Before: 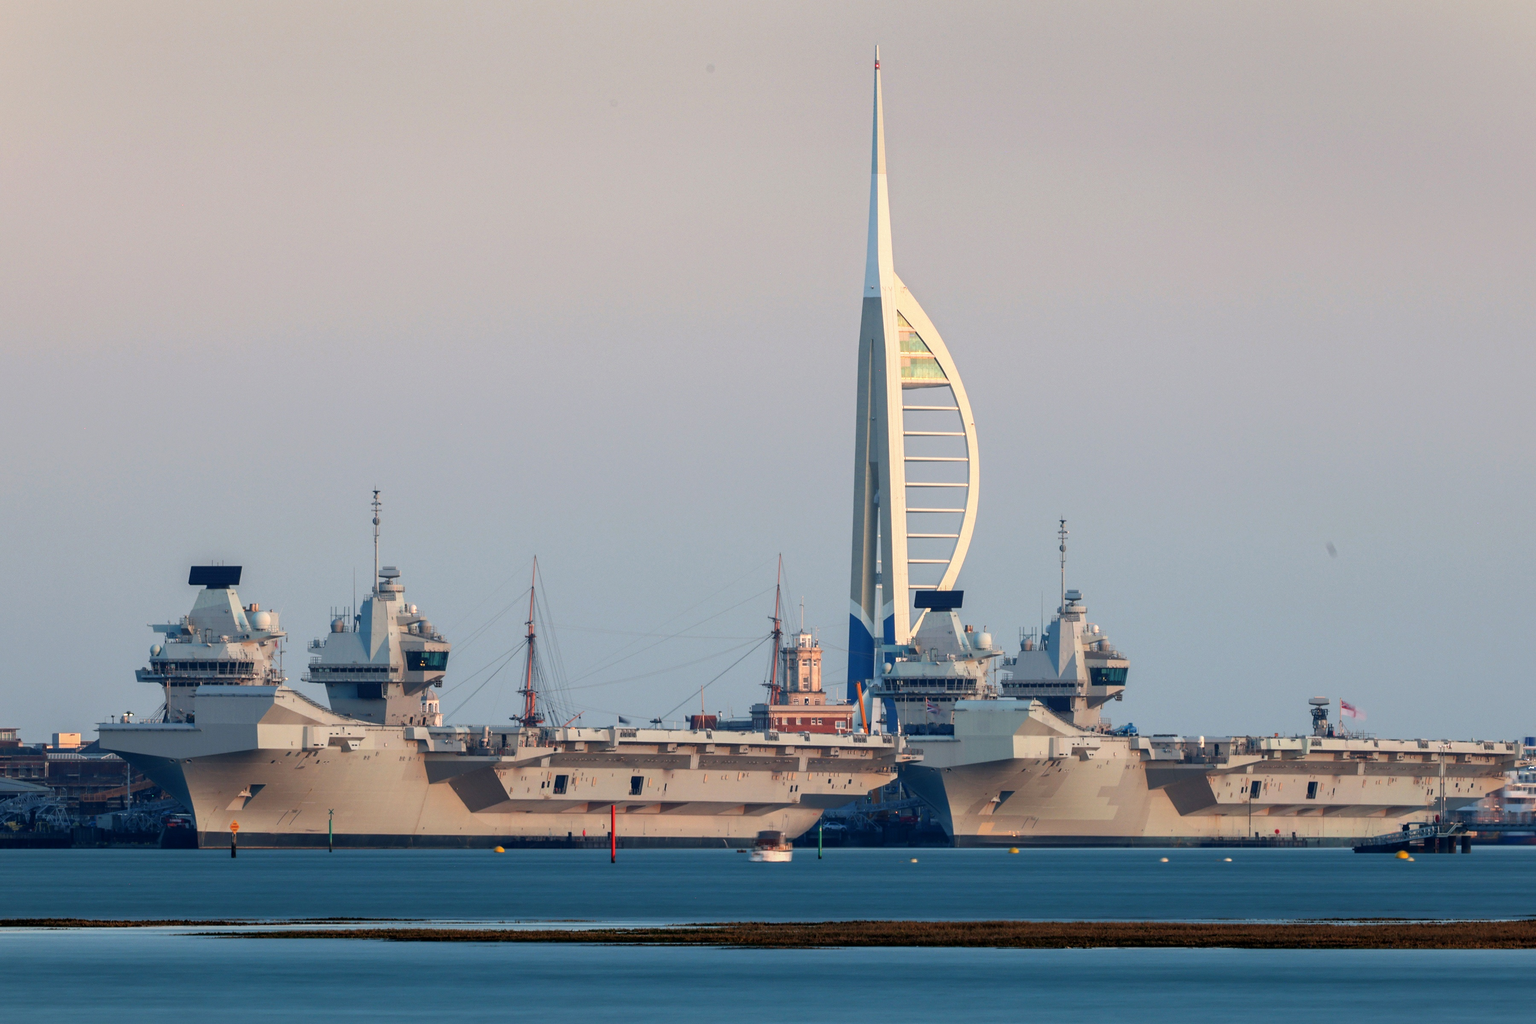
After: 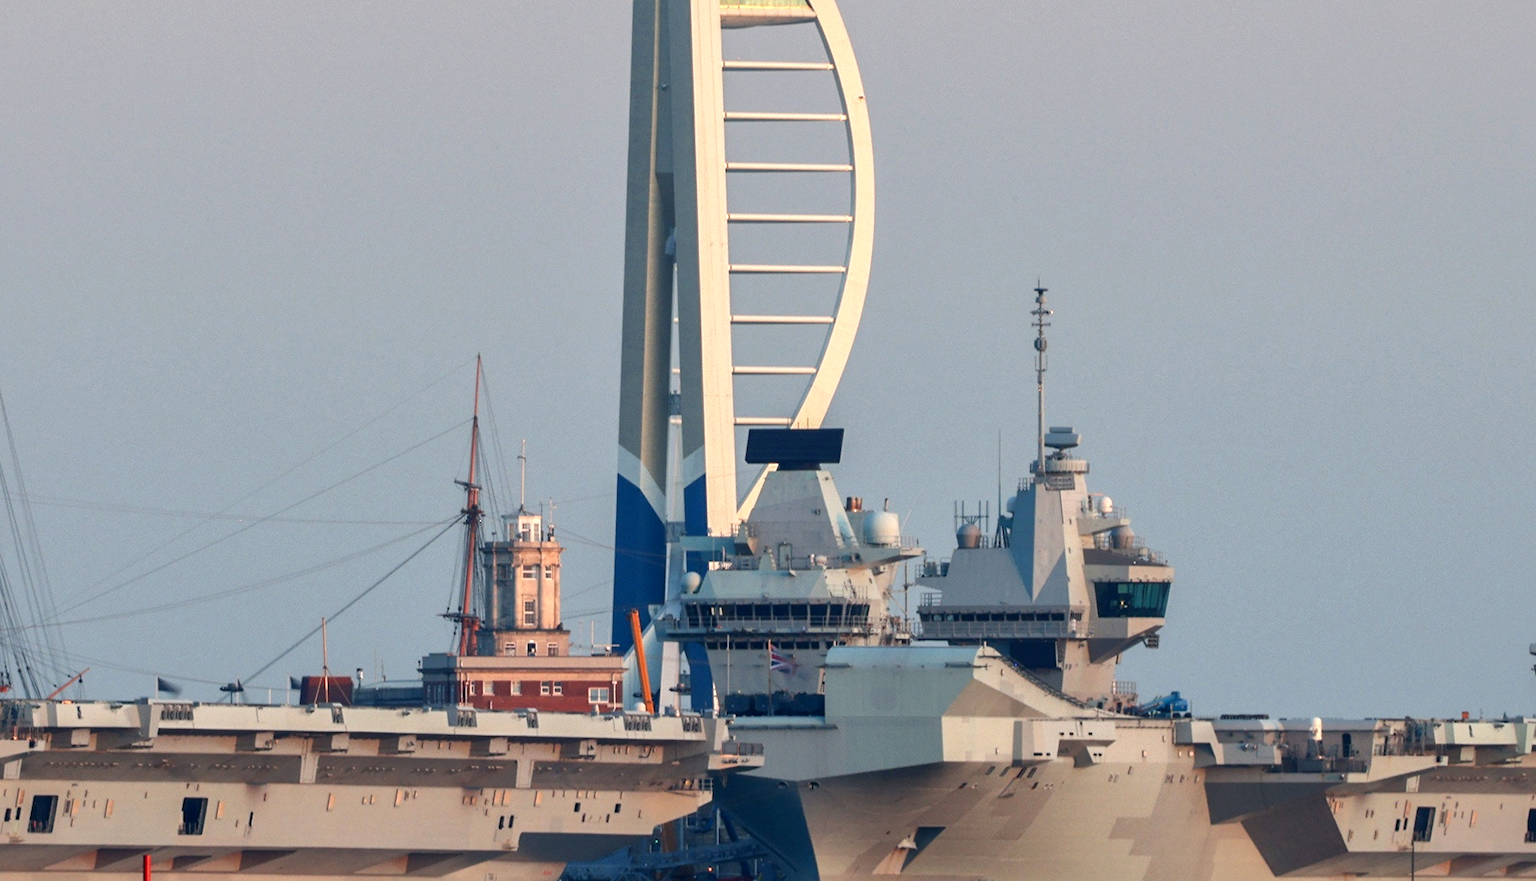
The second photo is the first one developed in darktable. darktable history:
crop: left 35.133%, top 36.64%, right 14.561%, bottom 20.042%
local contrast: mode bilateral grid, contrast 20, coarseness 50, detail 130%, midtone range 0.2
sharpen: radius 5.294, amount 0.314, threshold 26.394
